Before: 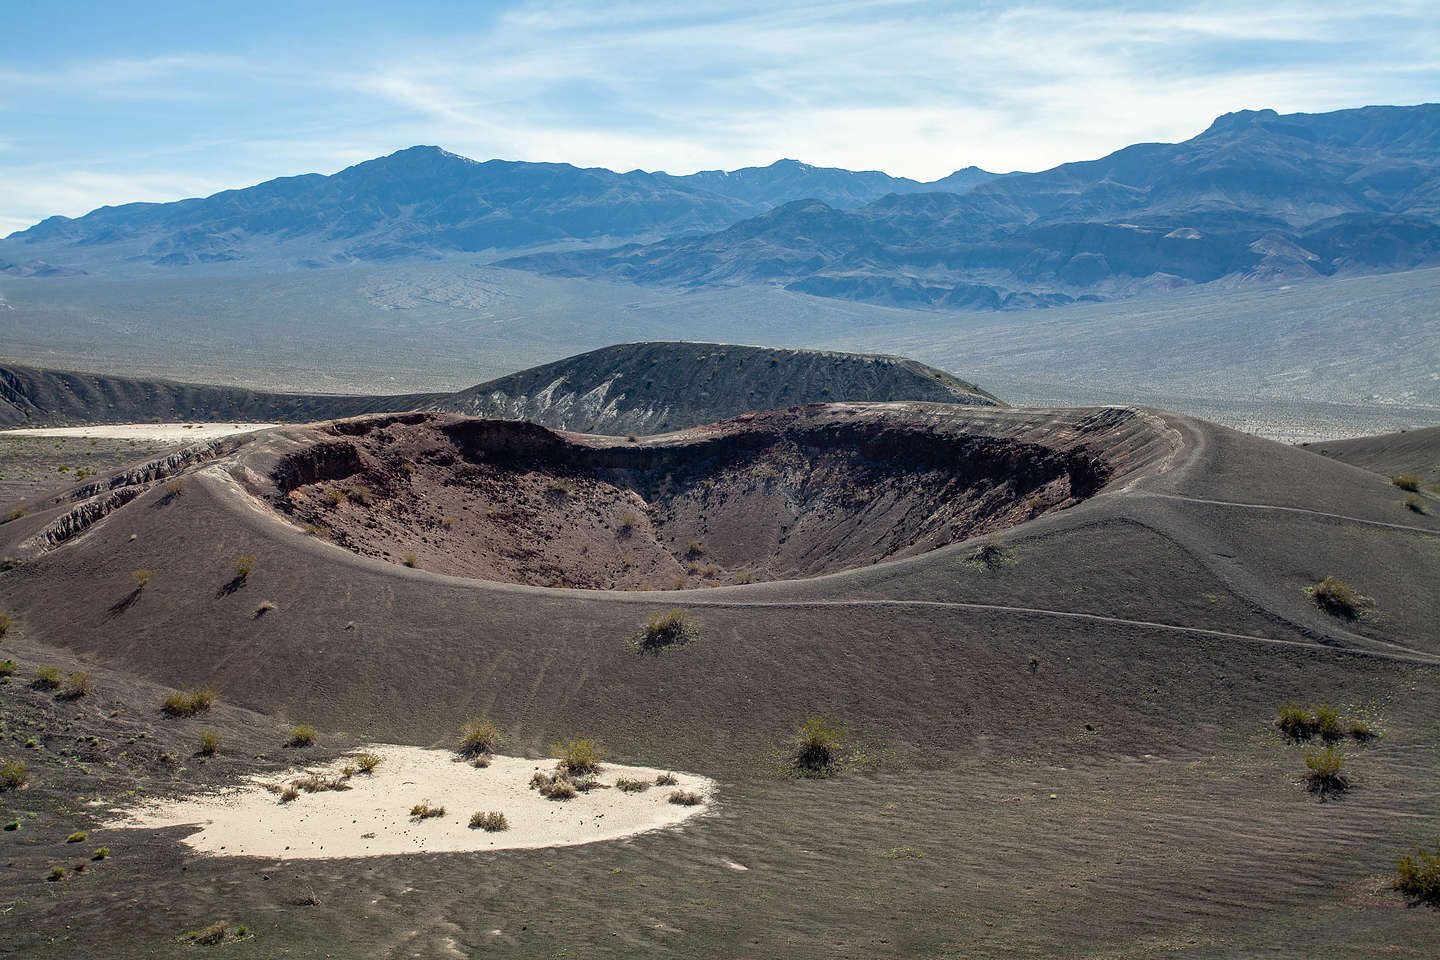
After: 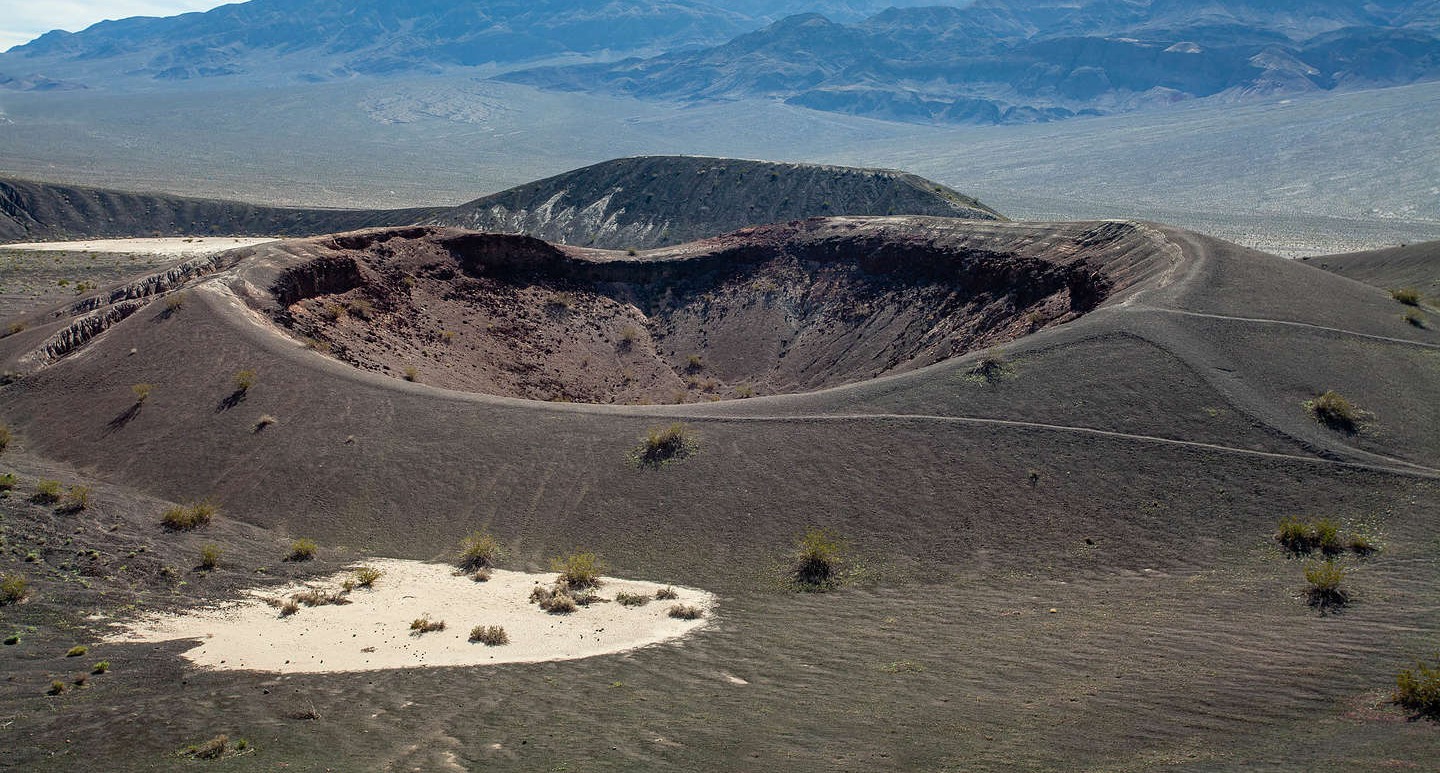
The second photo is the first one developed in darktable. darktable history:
crop and rotate: top 19.45%
